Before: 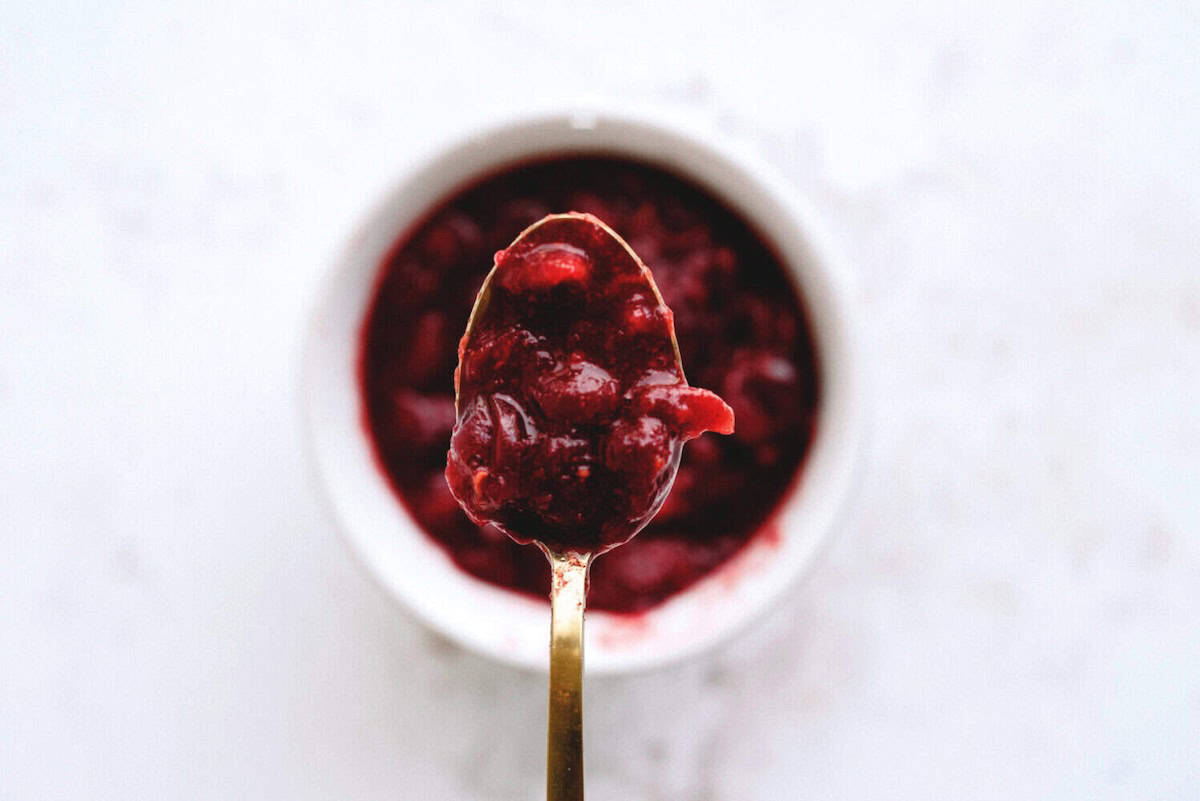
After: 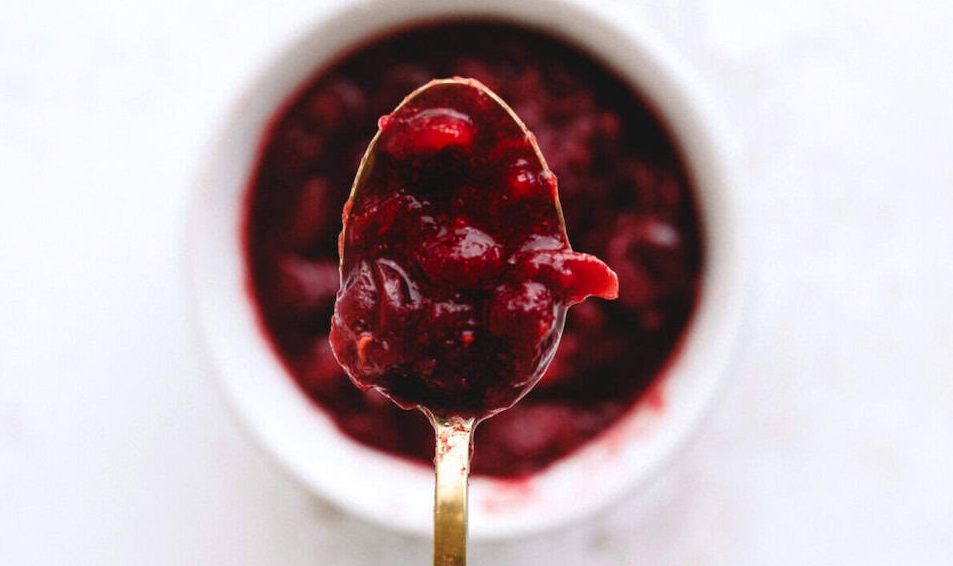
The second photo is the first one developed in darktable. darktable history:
shadows and highlights: shadows -70, highlights 35, soften with gaussian
crop: left 9.712%, top 16.928%, right 10.845%, bottom 12.332%
